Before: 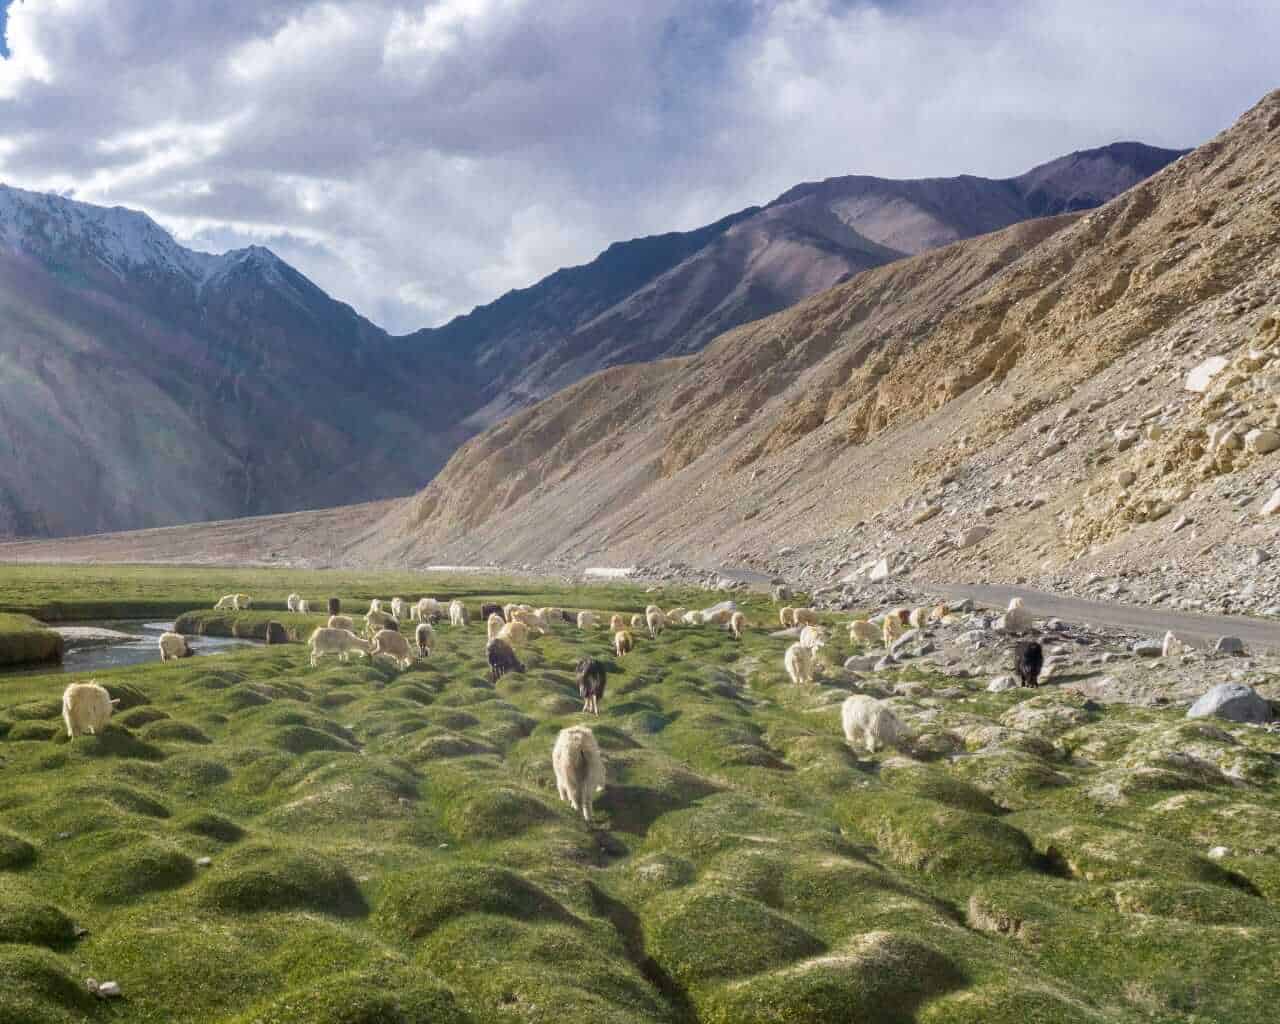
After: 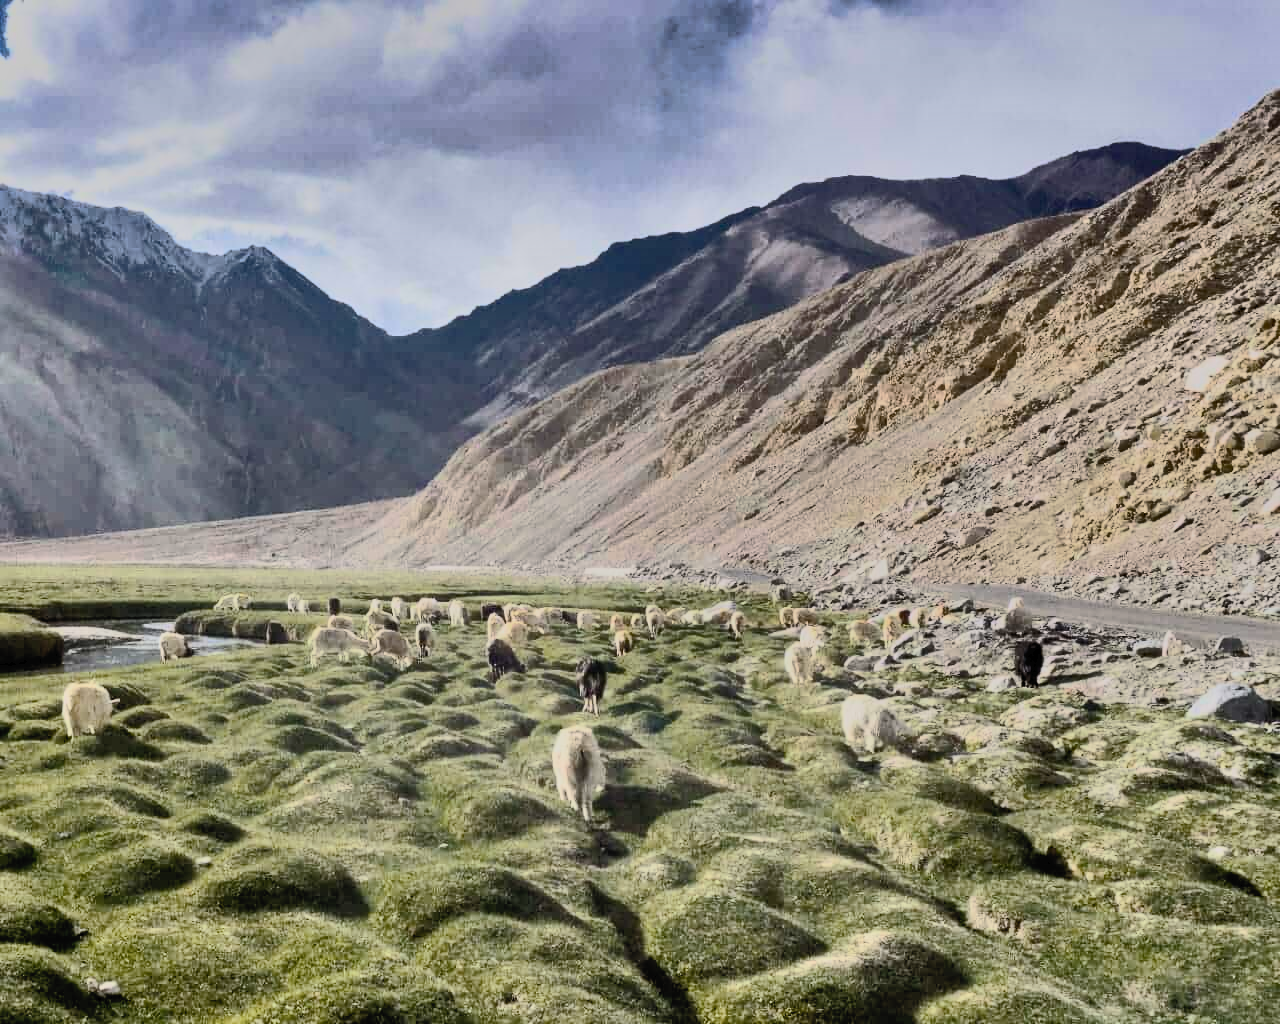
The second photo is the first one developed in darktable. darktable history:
tone curve: curves: ch0 [(0, 0) (0.003, 0.018) (0.011, 0.019) (0.025, 0.02) (0.044, 0.024) (0.069, 0.034) (0.1, 0.049) (0.136, 0.082) (0.177, 0.136) (0.224, 0.196) (0.277, 0.263) (0.335, 0.329) (0.399, 0.401) (0.468, 0.473) (0.543, 0.546) (0.623, 0.625) (0.709, 0.698) (0.801, 0.779) (0.898, 0.867) (1, 1)], preserve colors none
contrast brightness saturation: contrast 0.57, brightness 0.57, saturation -0.34
shadows and highlights: shadows 80.73, white point adjustment -9.07, highlights -61.46, soften with gaussian
filmic rgb: black relative exposure -7.6 EV, white relative exposure 4.64 EV, threshold 3 EV, target black luminance 0%, hardness 3.55, latitude 50.51%, contrast 1.033, highlights saturation mix 10%, shadows ↔ highlights balance -0.198%, color science v4 (2020), enable highlight reconstruction true
